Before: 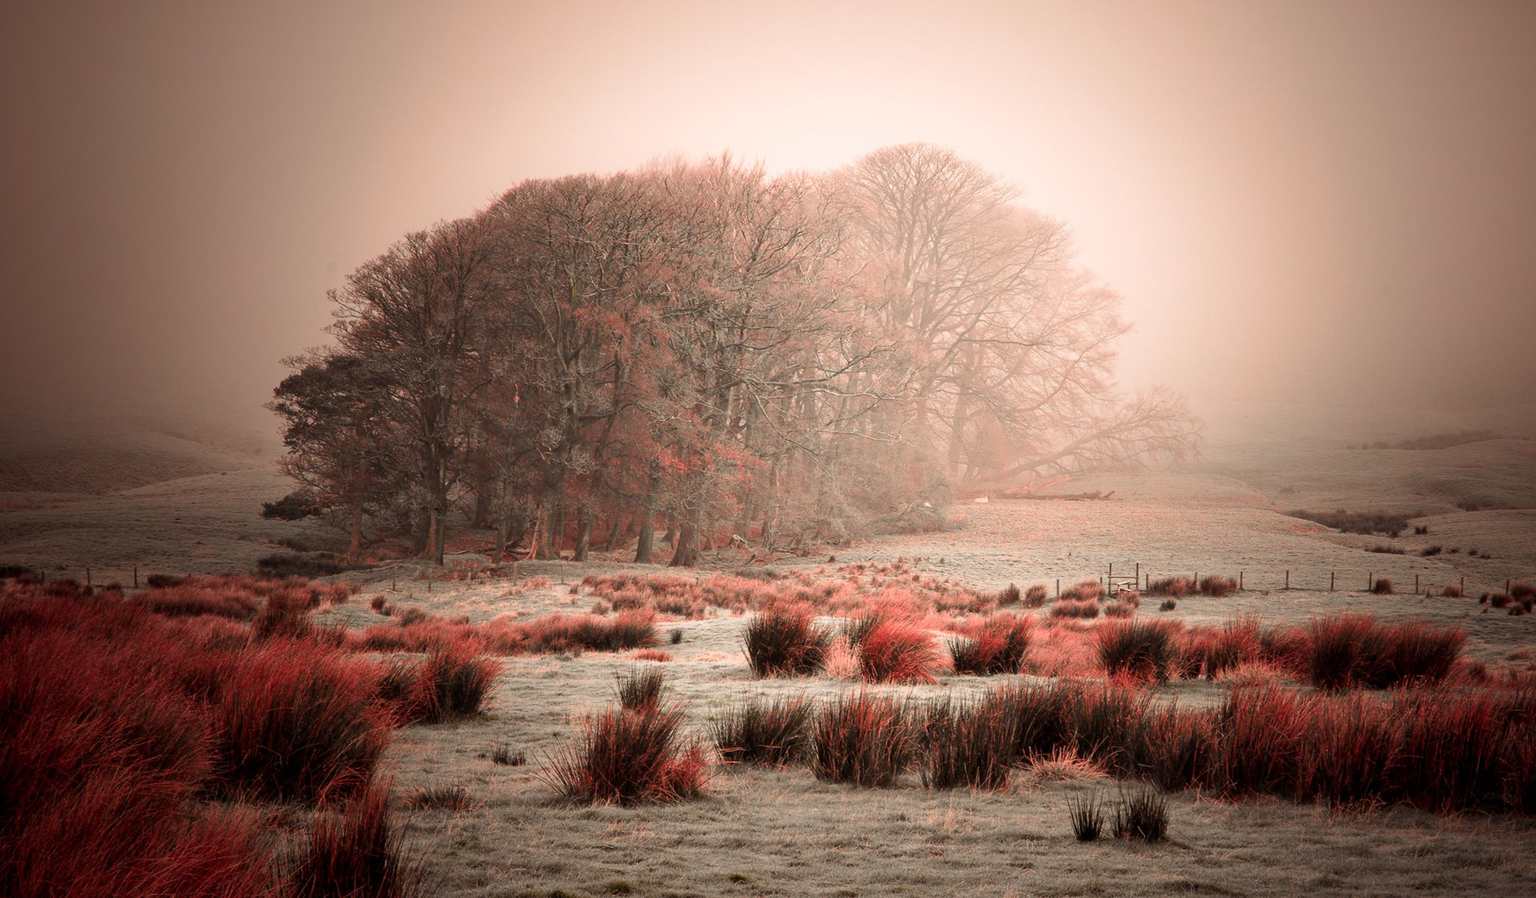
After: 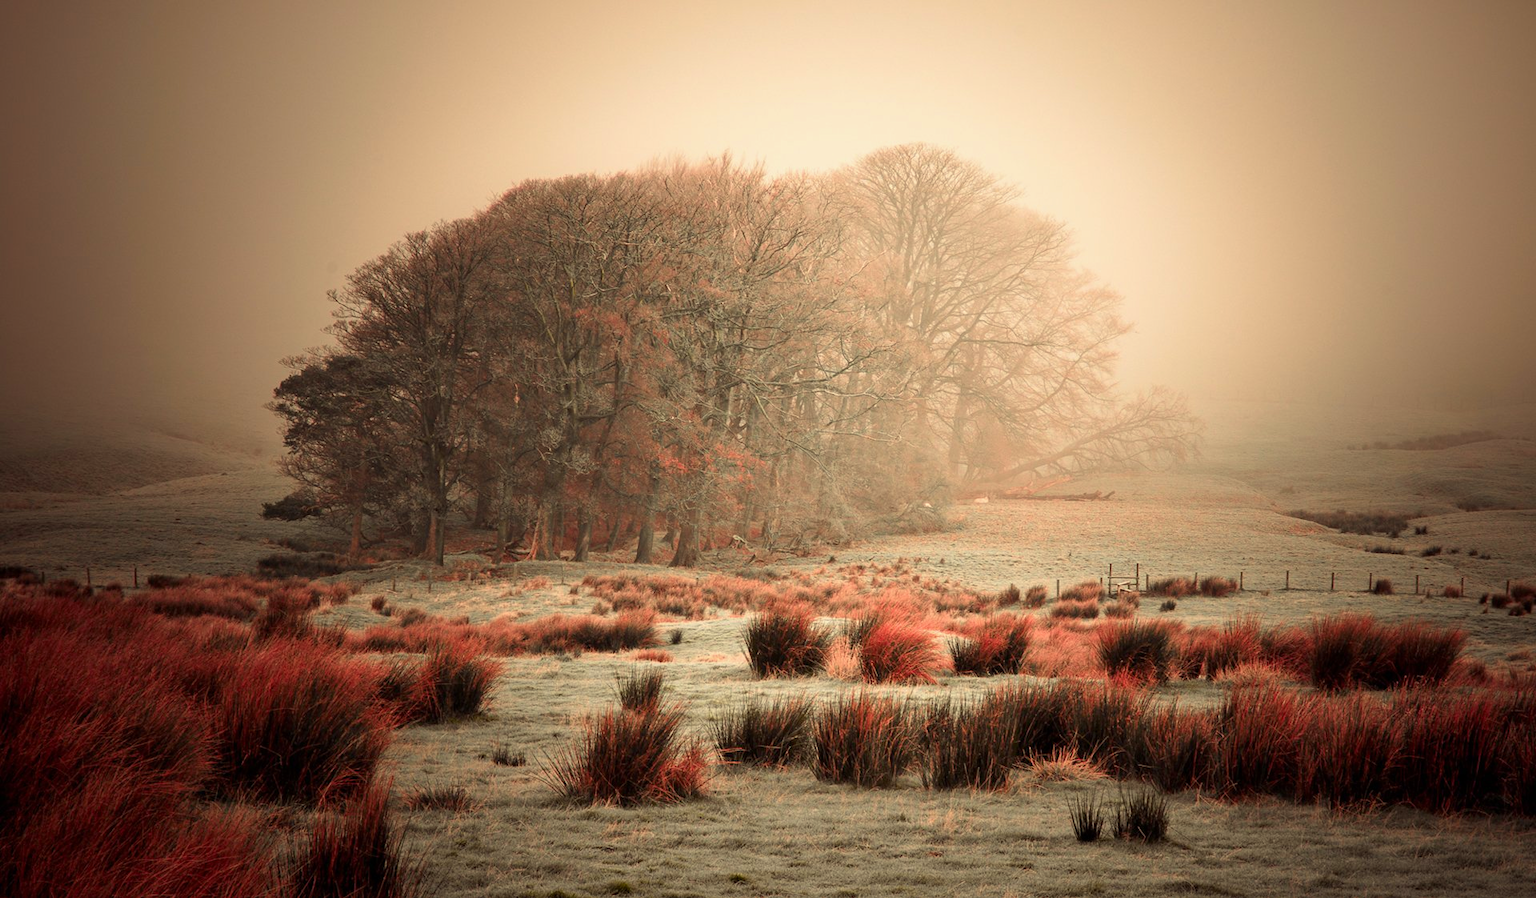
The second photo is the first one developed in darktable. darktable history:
color correction: highlights a* 2.35, highlights b* 23.12
color calibration: output R [0.994, 0.059, -0.119, 0], output G [-0.036, 1.09, -0.119, 0], output B [0.078, -0.108, 0.961, 0], illuminant custom, x 0.368, y 0.373, temperature 4344.92 K
